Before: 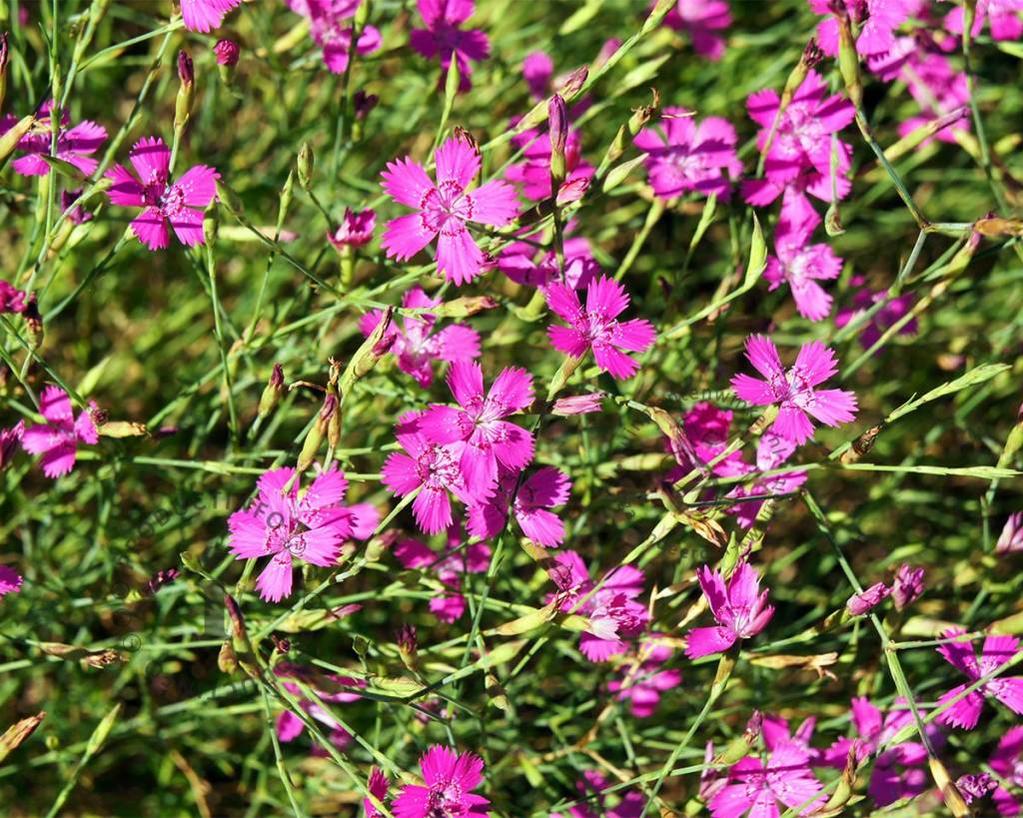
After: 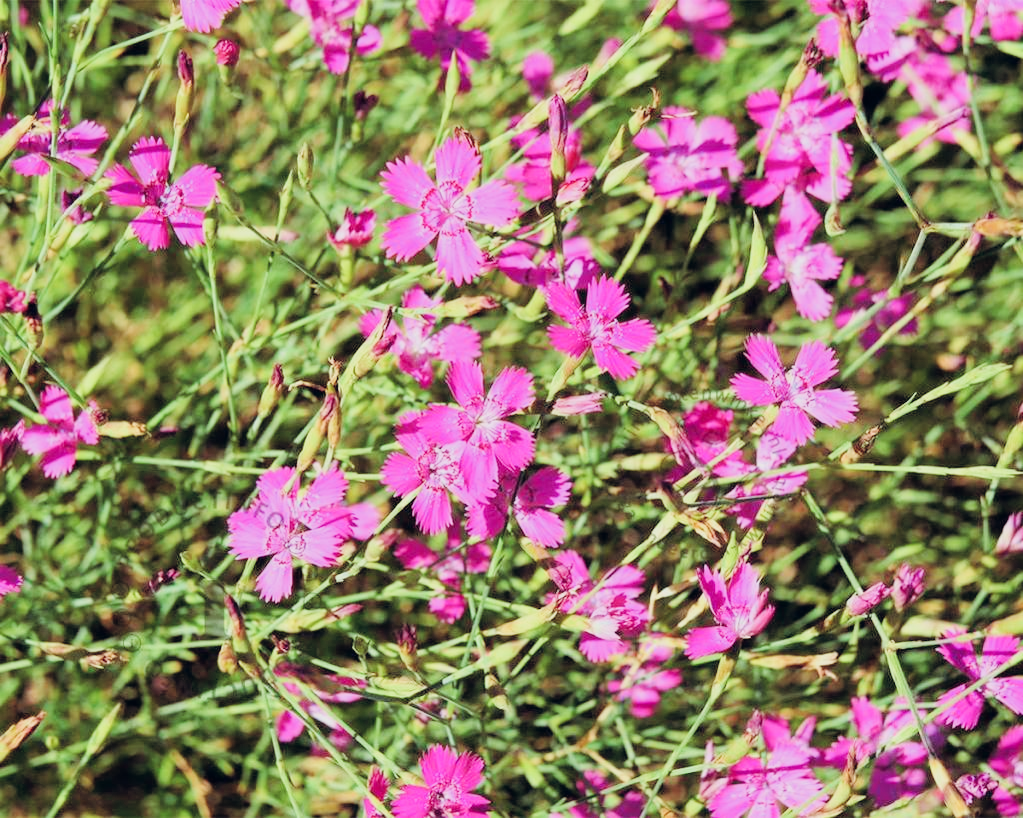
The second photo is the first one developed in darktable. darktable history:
exposure: black level correction 0, exposure 1.1 EV, compensate exposure bias true, compensate highlight preservation false
color balance rgb: shadows lift › chroma 9.92%, shadows lift › hue 45.12°, power › luminance 3.26%, power › hue 231.93°, global offset › luminance 0.4%, global offset › chroma 0.21%, global offset › hue 255.02°
filmic rgb: black relative exposure -6.98 EV, white relative exposure 5.63 EV, hardness 2.86
